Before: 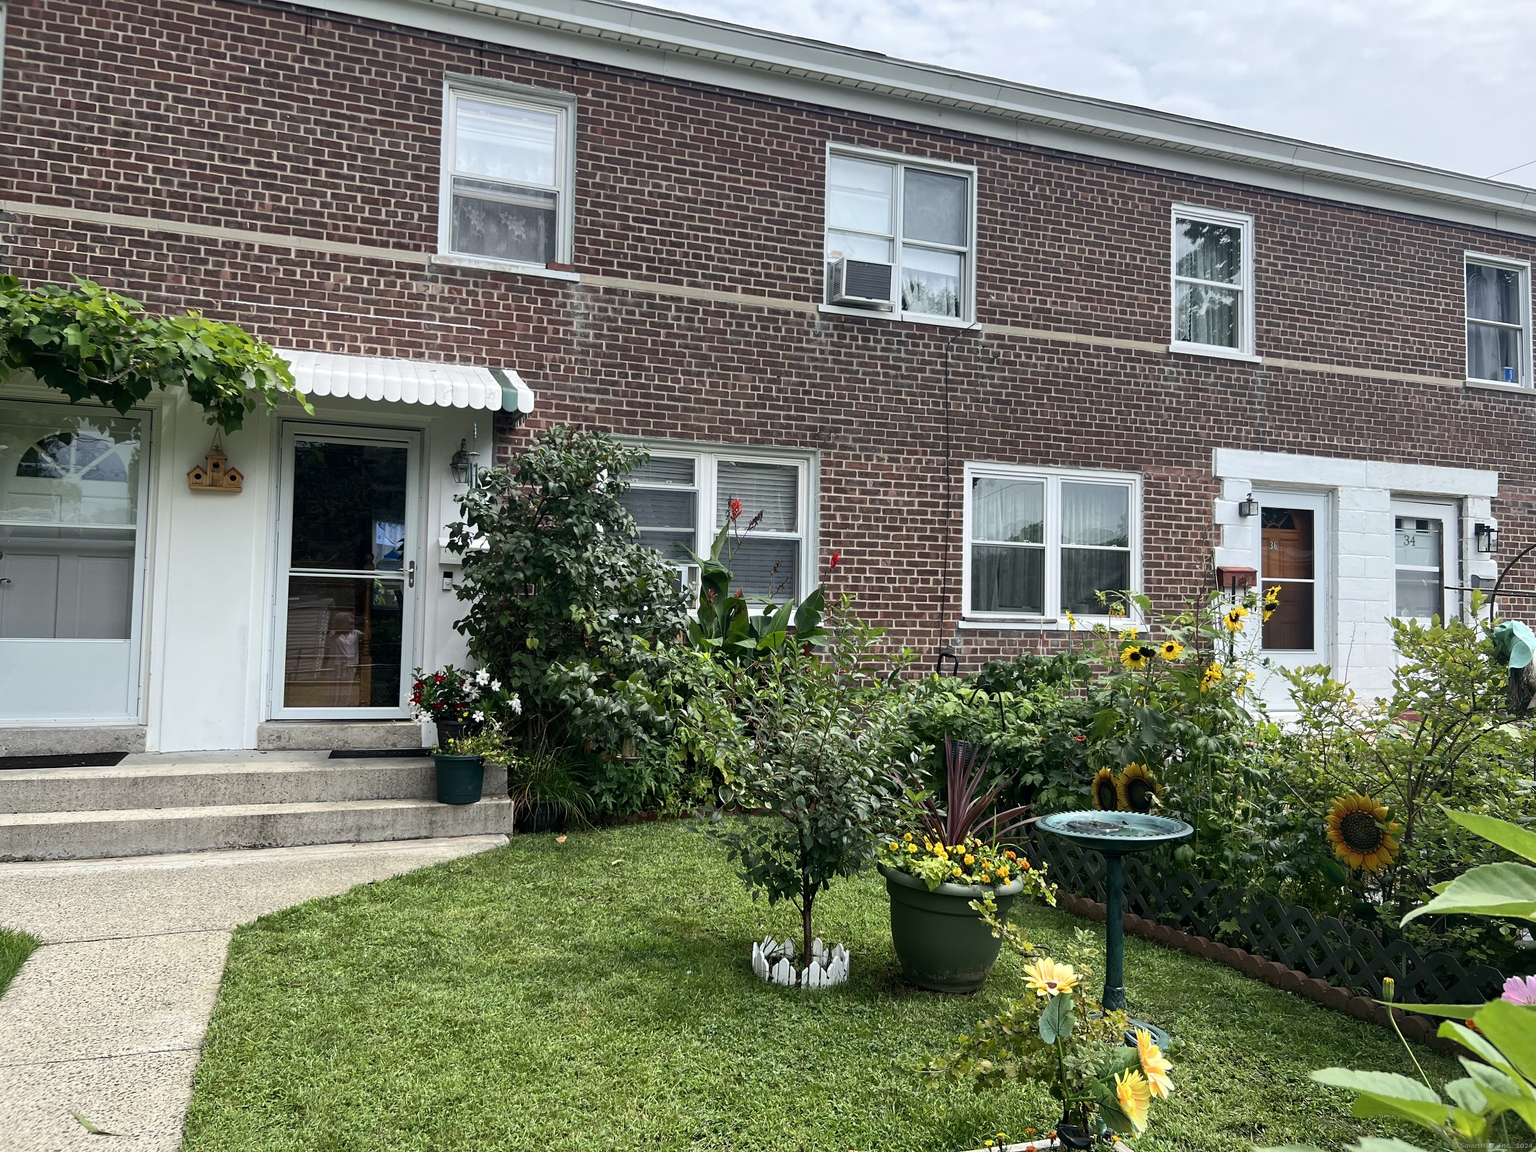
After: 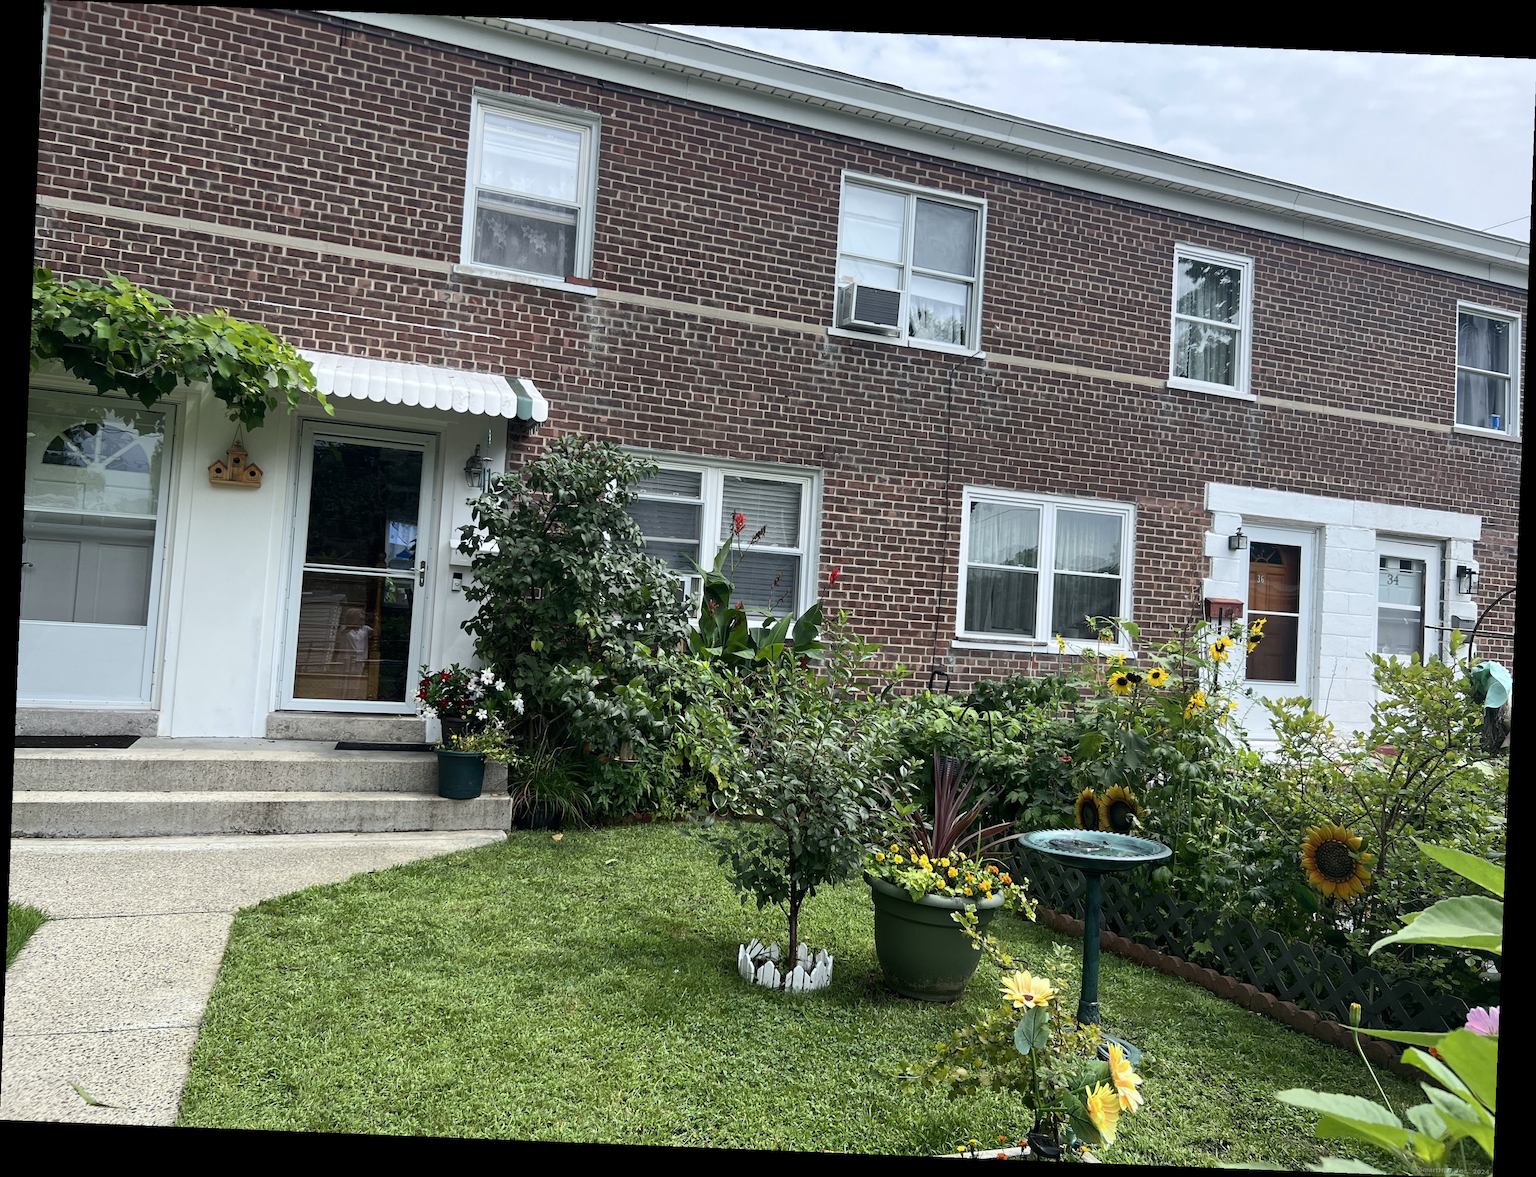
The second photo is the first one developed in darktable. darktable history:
white balance: red 0.982, blue 1.018
rotate and perspective: rotation 2.27°, automatic cropping off
